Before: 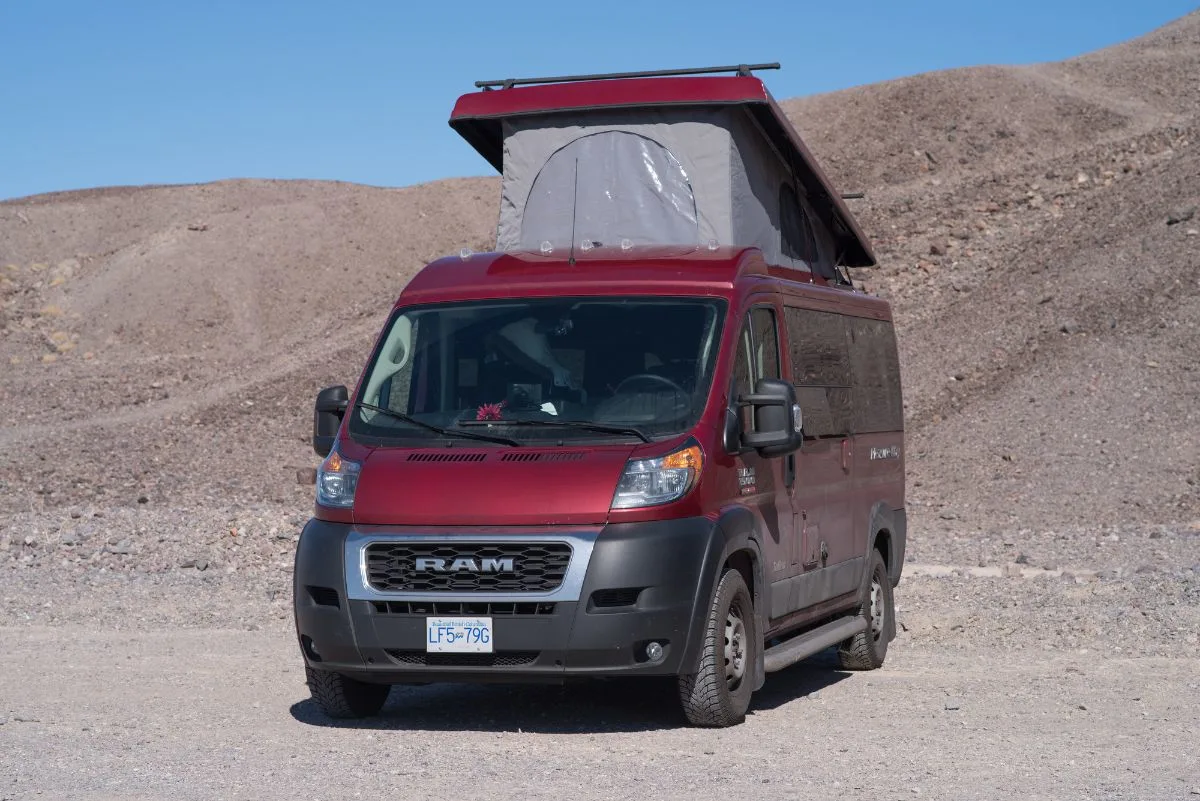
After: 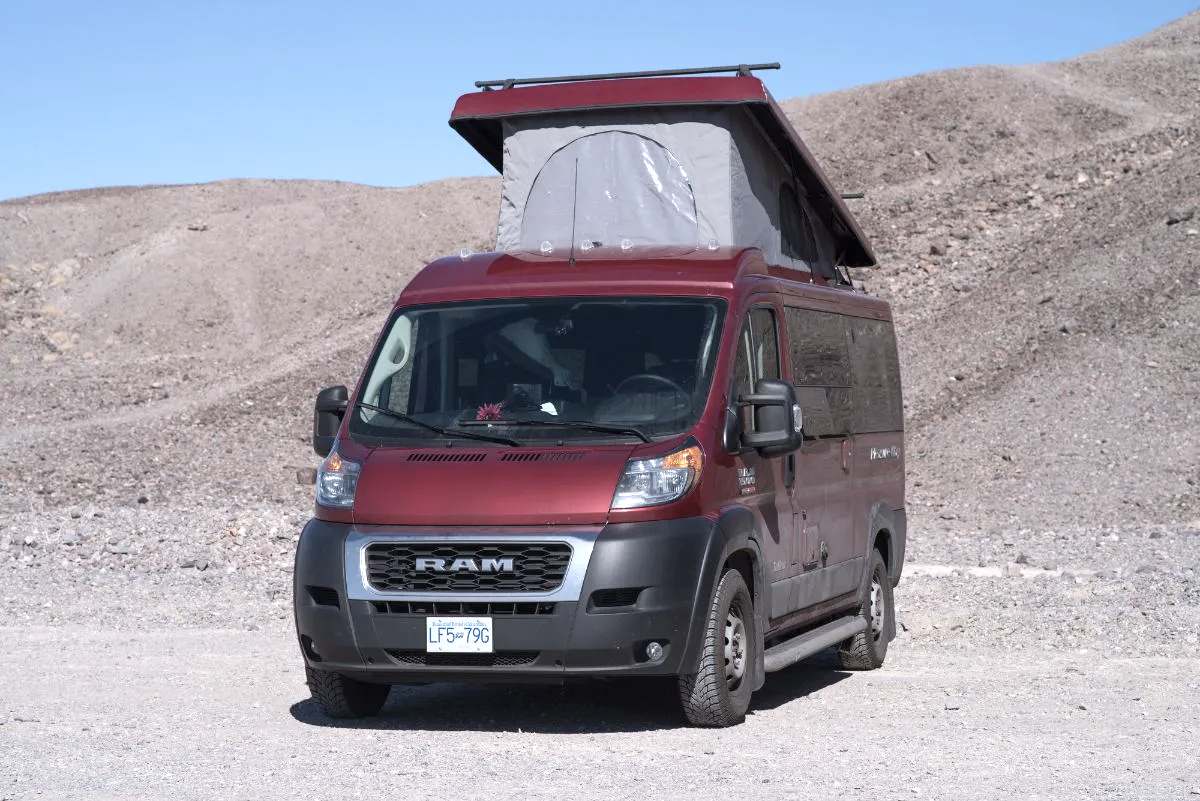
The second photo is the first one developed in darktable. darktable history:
white balance: red 0.983, blue 1.036
contrast brightness saturation: contrast 0.1, saturation -0.3
exposure: exposure 0.6 EV, compensate highlight preservation false
tone equalizer: on, module defaults
